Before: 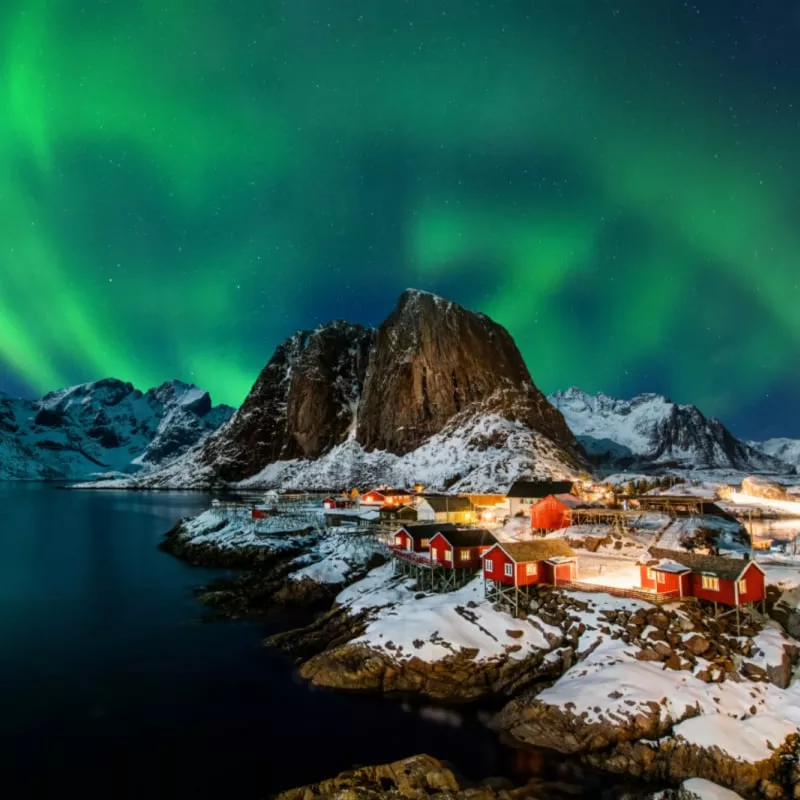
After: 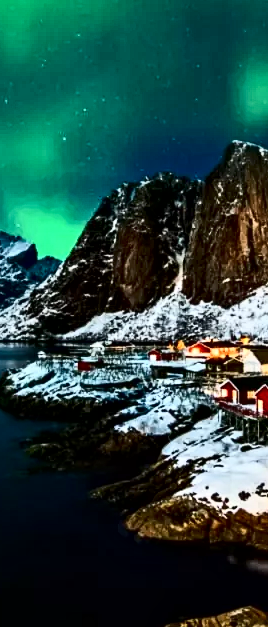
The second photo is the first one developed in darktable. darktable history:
crop and rotate: left 21.77%, top 18.528%, right 44.676%, bottom 2.997%
contrast brightness saturation: contrast 0.4, brightness 0.1, saturation 0.21
contrast equalizer: octaves 7, y [[0.5, 0.542, 0.583, 0.625, 0.667, 0.708], [0.5 ×6], [0.5 ×6], [0 ×6], [0 ×6]]
